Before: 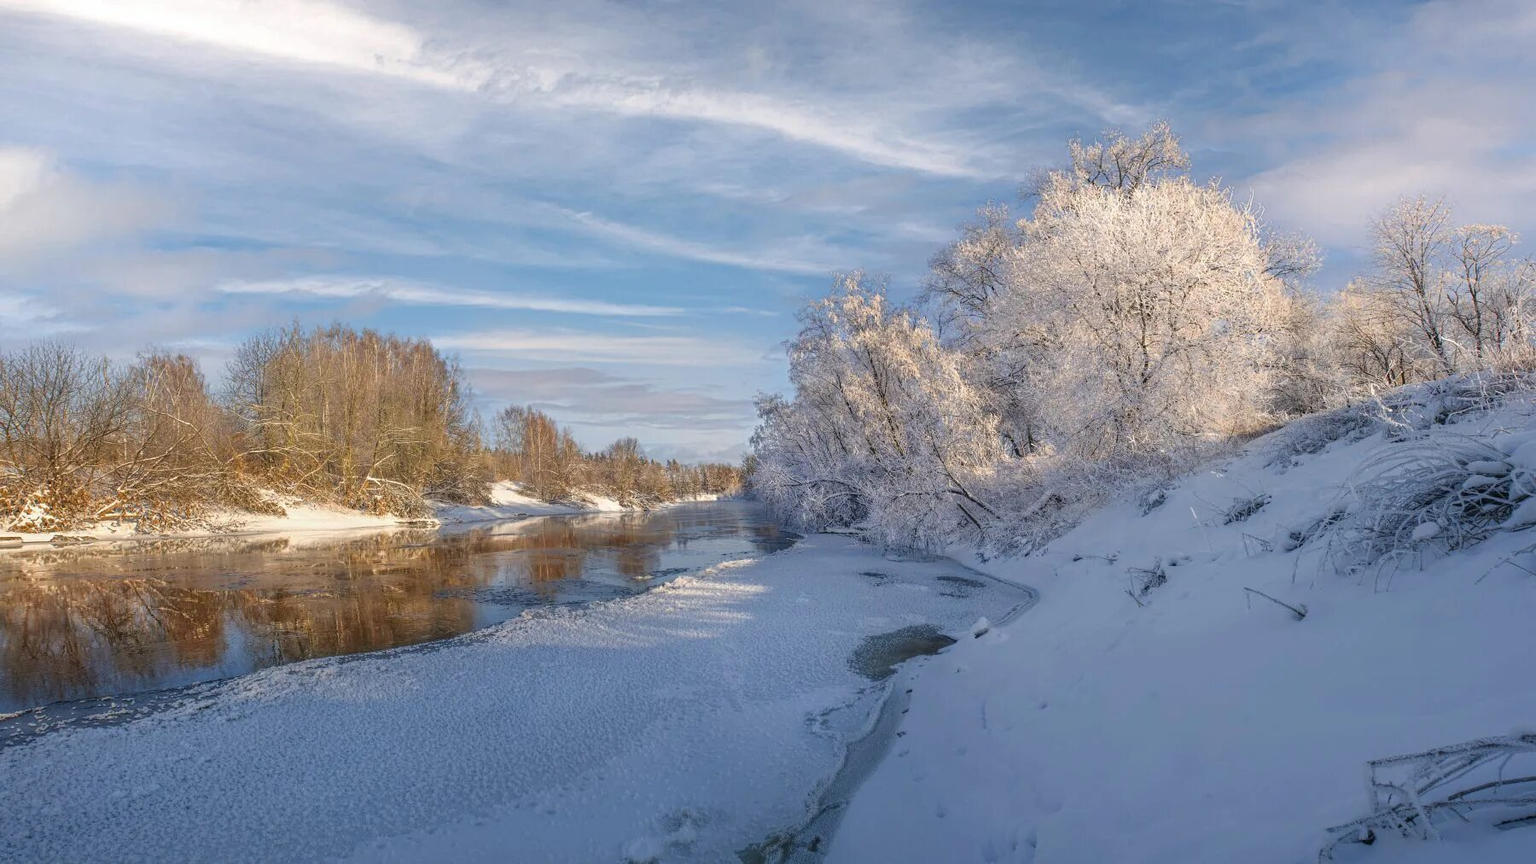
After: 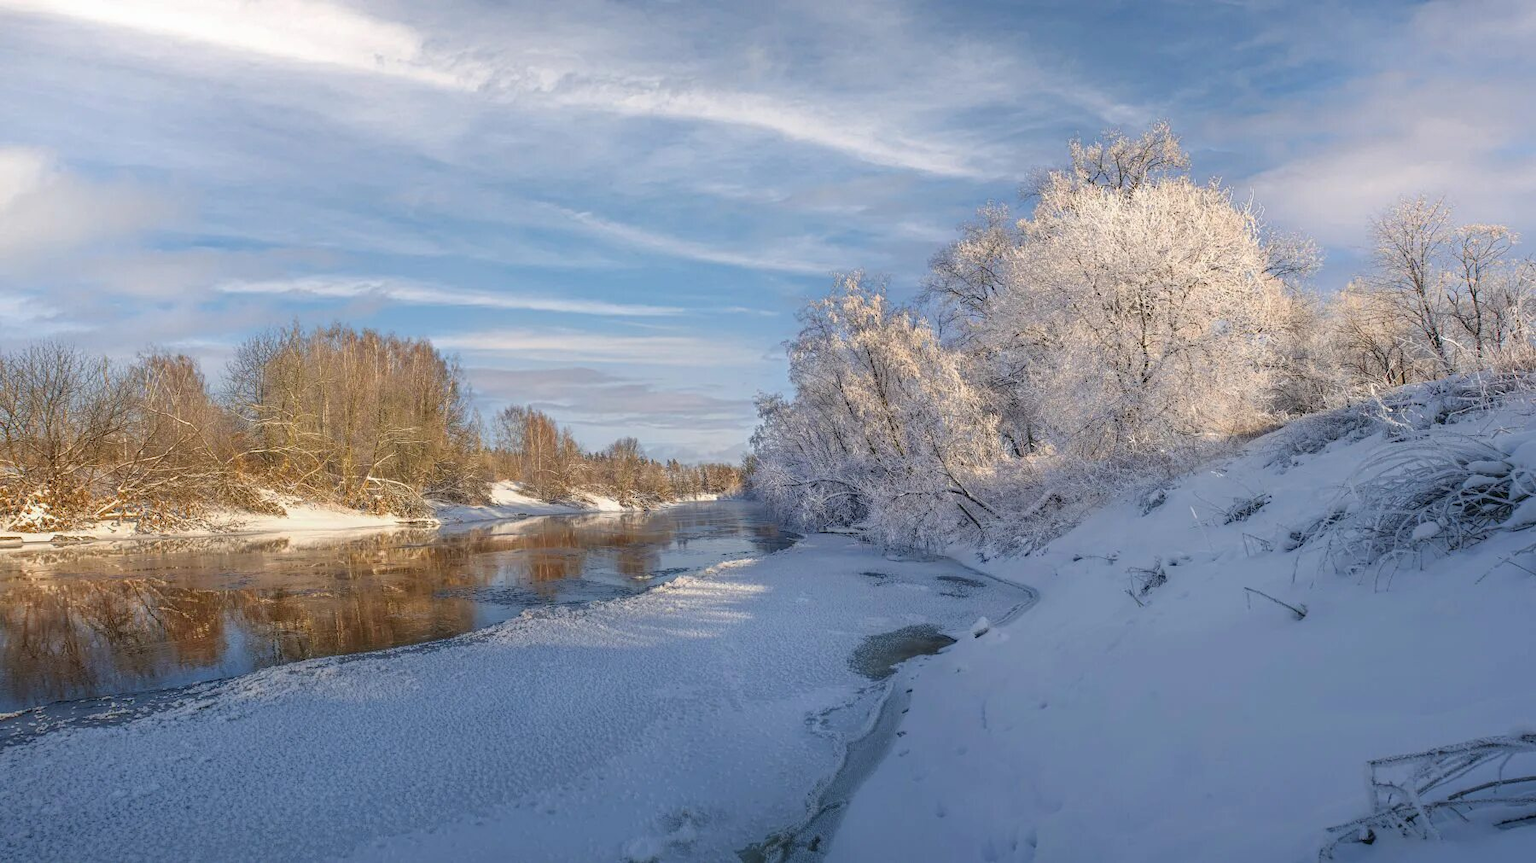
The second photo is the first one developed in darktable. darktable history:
contrast equalizer: octaves 7, y [[0.439, 0.44, 0.442, 0.457, 0.493, 0.498], [0.5 ×6], [0.5 ×6], [0 ×6], [0 ×6]], mix 0.142
exposure: compensate highlight preservation false
